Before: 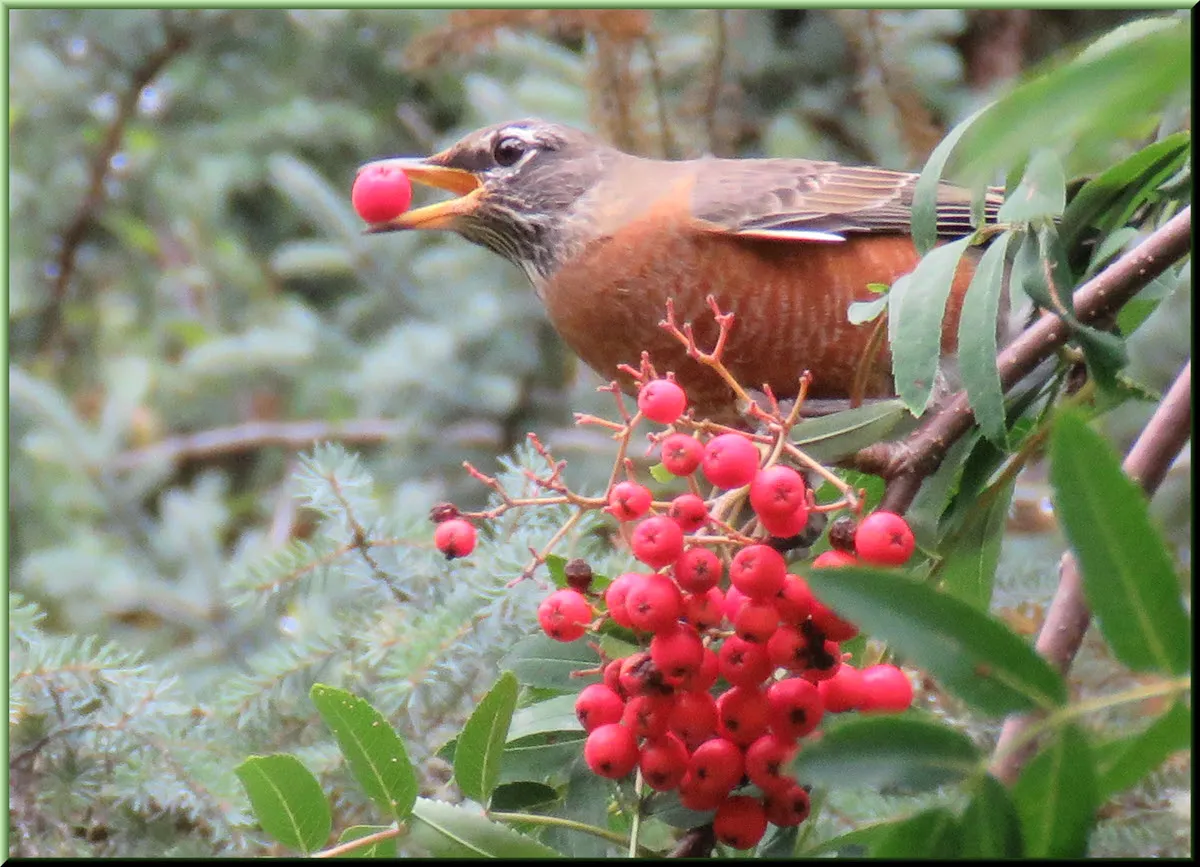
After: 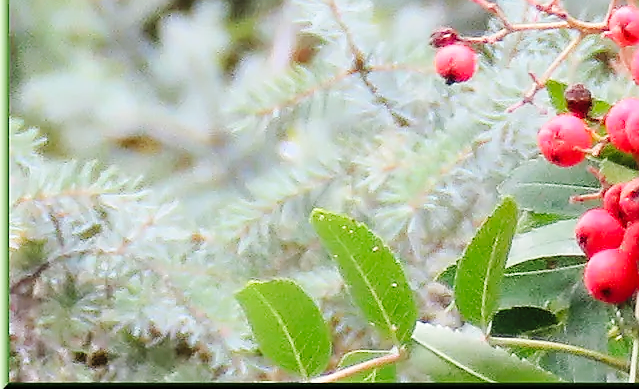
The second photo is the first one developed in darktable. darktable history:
crop and rotate: top 54.952%, right 46.681%, bottom 0.121%
sharpen: radius 1.351, amount 1.255, threshold 0.768
base curve: curves: ch0 [(0, 0) (0.036, 0.025) (0.121, 0.166) (0.206, 0.329) (0.605, 0.79) (1, 1)], preserve colors none
